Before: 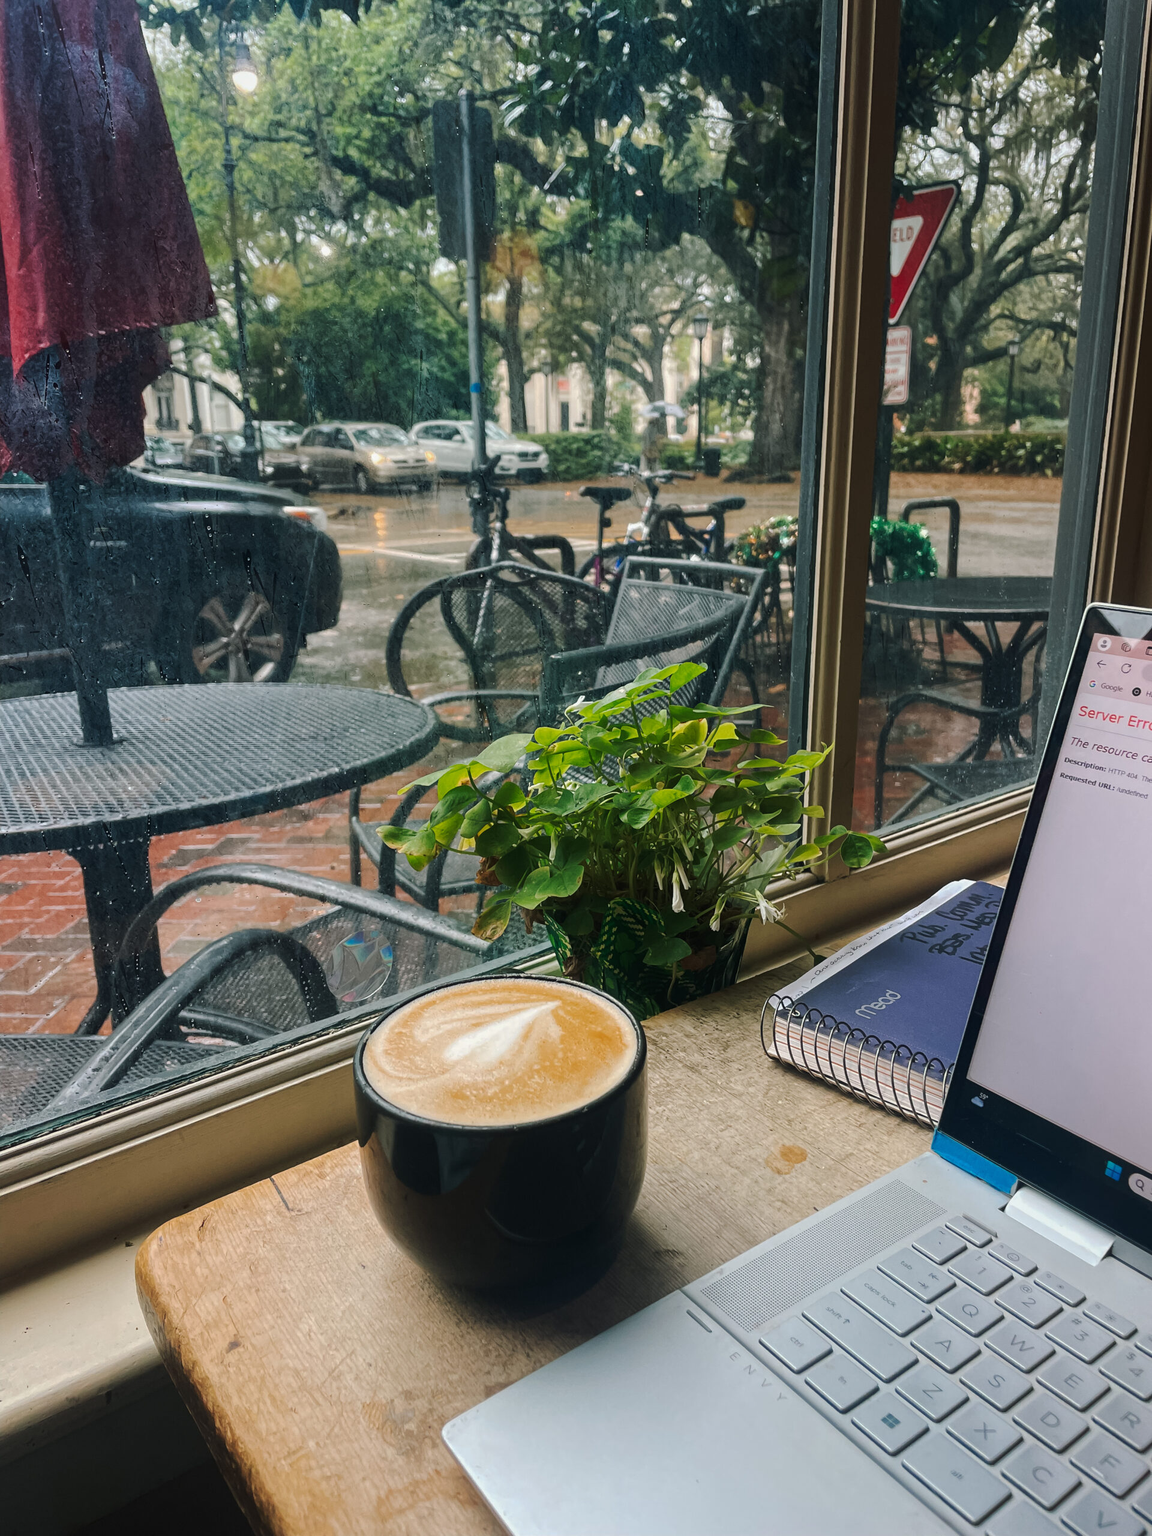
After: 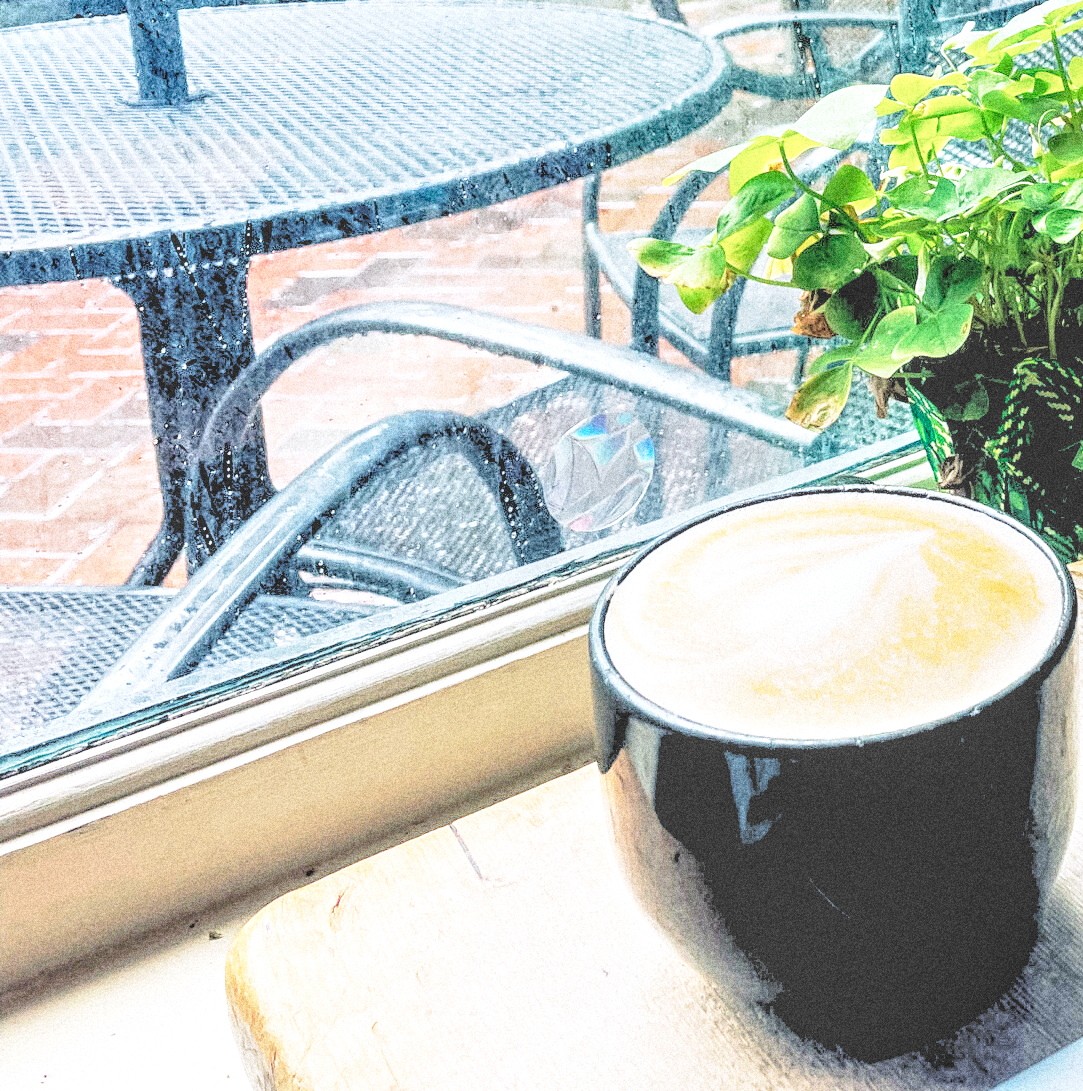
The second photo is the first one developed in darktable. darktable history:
rgb levels: levels [[0.027, 0.429, 0.996], [0, 0.5, 1], [0, 0.5, 1]]
crop: top 44.483%, right 43.593%, bottom 12.892%
local contrast: highlights 66%, shadows 33%, detail 166%, midtone range 0.2
base curve: curves: ch0 [(0, 0) (0.028, 0.03) (0.121, 0.232) (0.46, 0.748) (0.859, 0.968) (1, 1)], preserve colors none
color calibration: illuminant as shot in camera, x 0.37, y 0.382, temperature 4313.32 K
exposure: black level correction 0, exposure 1.1 EV, compensate highlight preservation false
grain: coarseness 14.49 ISO, strength 48.04%, mid-tones bias 35%
